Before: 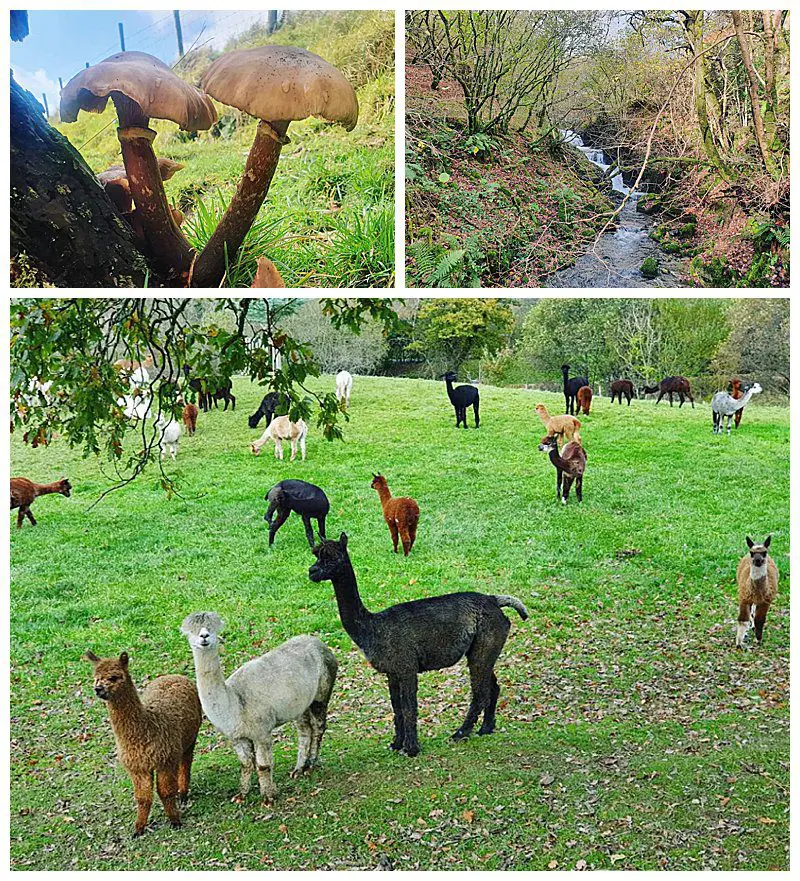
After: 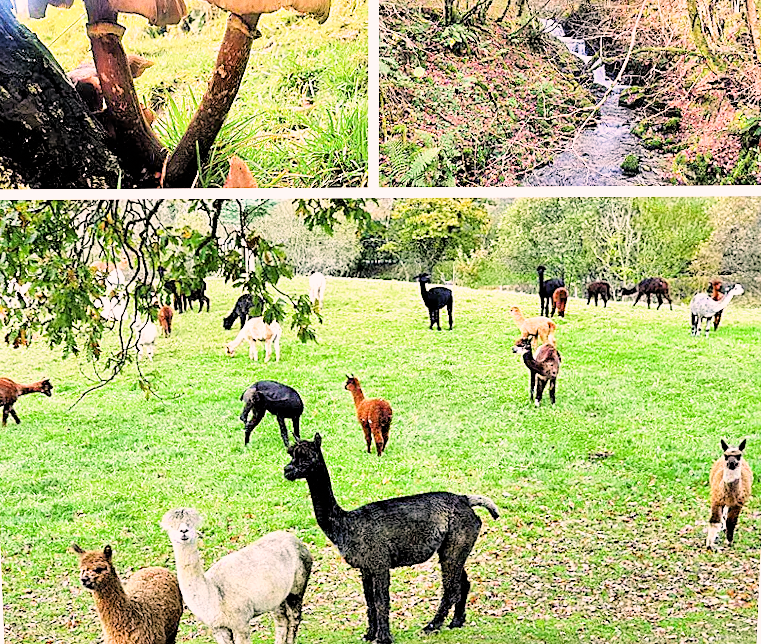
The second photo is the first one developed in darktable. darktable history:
sharpen: amount 0.2
color correction: highlights a* 12.23, highlights b* 5.41
crop and rotate: top 12.5%, bottom 12.5%
exposure: black level correction 0, exposure 1.1 EV, compensate exposure bias true, compensate highlight preservation false
grain: coarseness 0.09 ISO
rotate and perspective: rotation 0.074°, lens shift (vertical) 0.096, lens shift (horizontal) -0.041, crop left 0.043, crop right 0.952, crop top 0.024, crop bottom 0.979
rgb levels: levels [[0.01, 0.419, 0.839], [0, 0.5, 1], [0, 0.5, 1]]
filmic rgb: black relative exposure -3.86 EV, white relative exposure 3.48 EV, hardness 2.63, contrast 1.103
